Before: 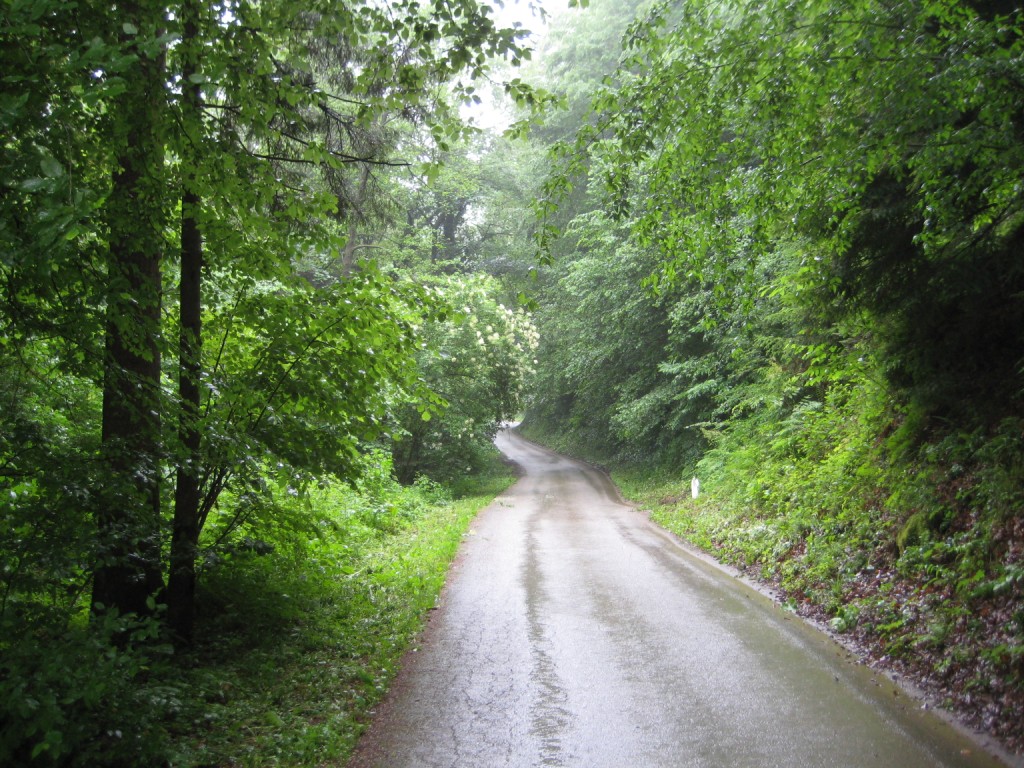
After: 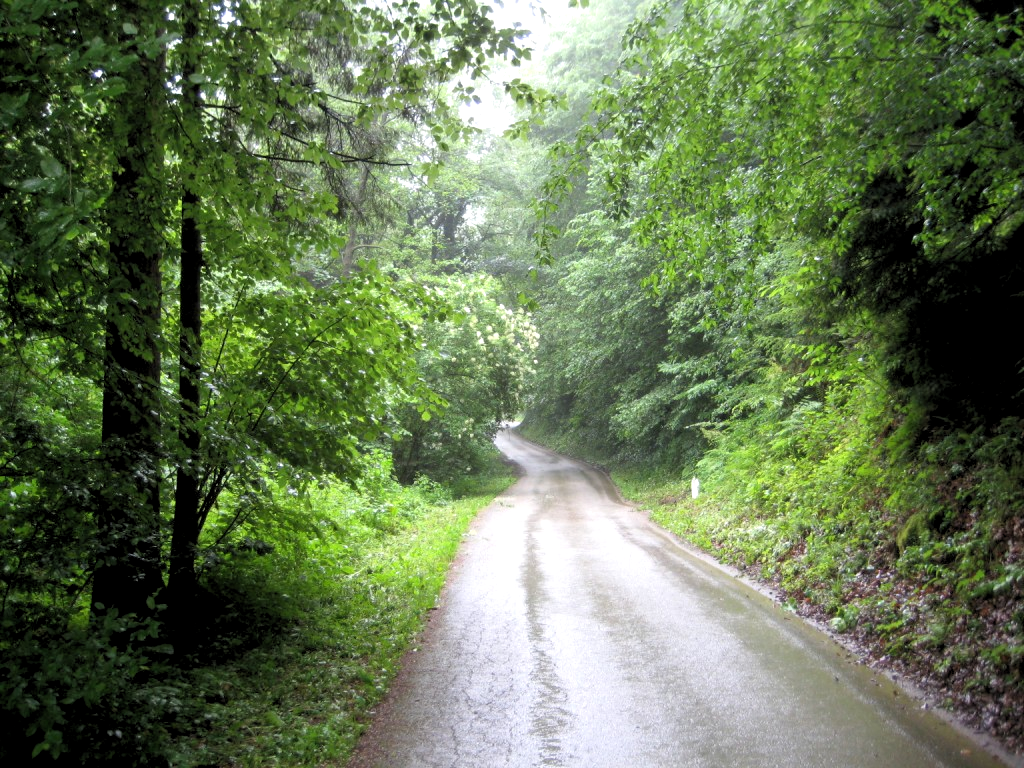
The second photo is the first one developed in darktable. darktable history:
rgb levels: levels [[0.01, 0.419, 0.839], [0, 0.5, 1], [0, 0.5, 1]]
shadows and highlights: shadows -10, white point adjustment 1.5, highlights 10
